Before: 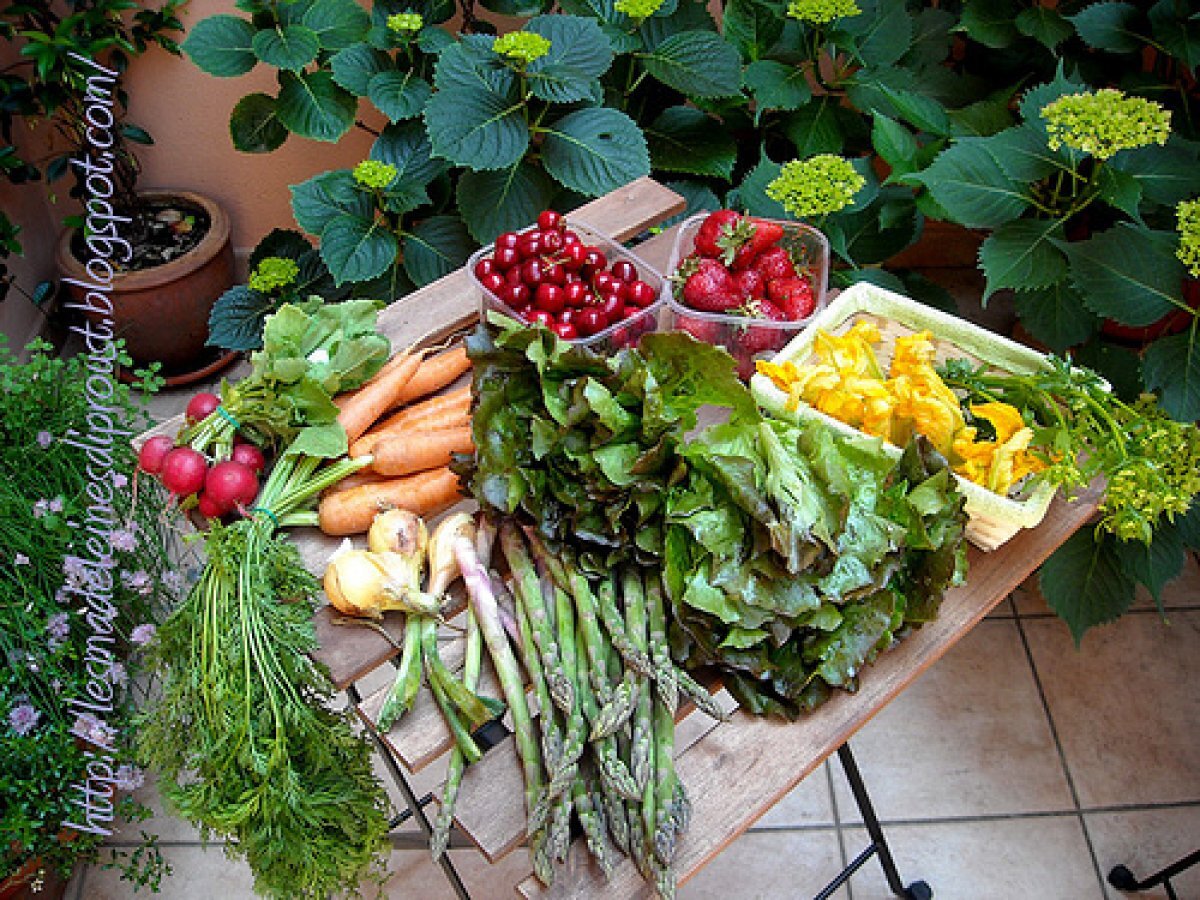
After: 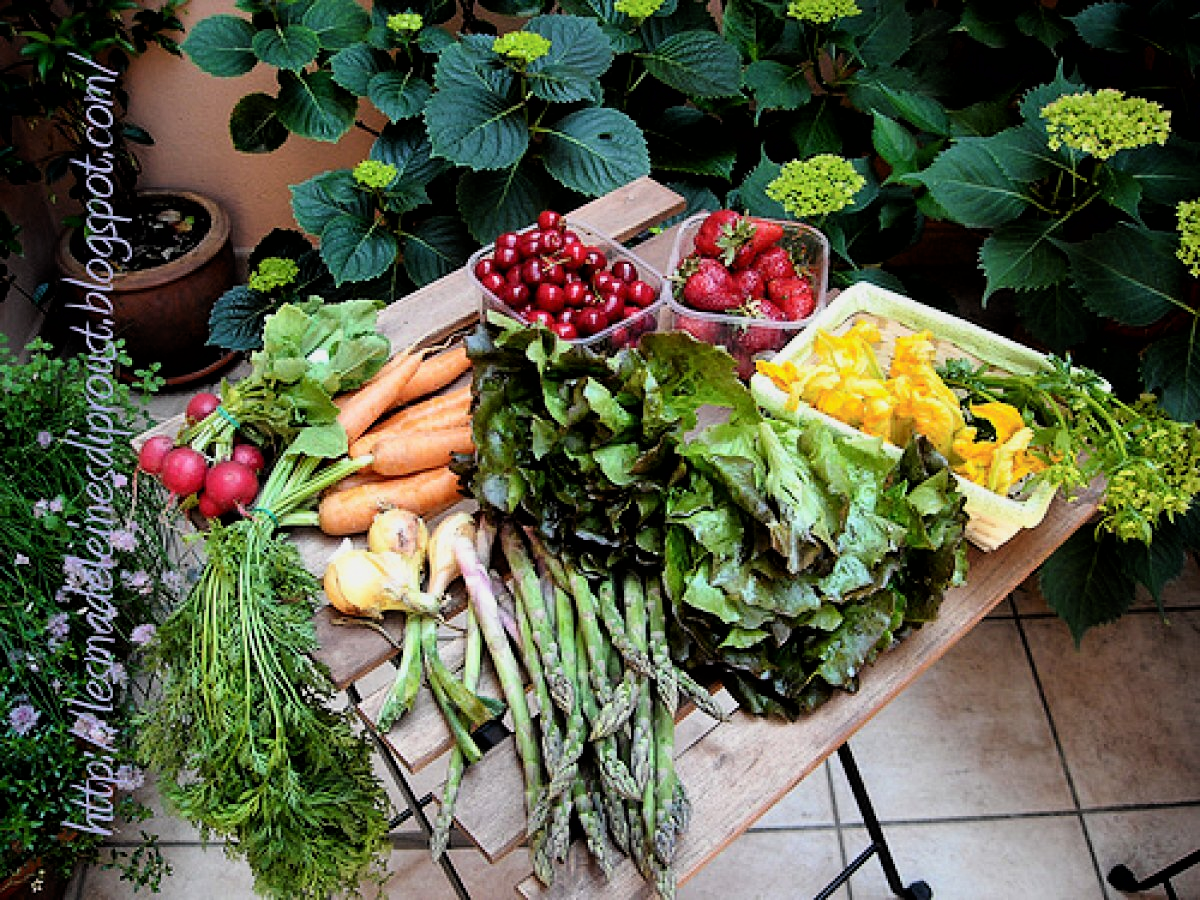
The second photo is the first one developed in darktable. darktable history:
filmic rgb: black relative exposure -16 EV, white relative exposure 6.24 EV, hardness 5.14, contrast 1.353, color science v6 (2022)
